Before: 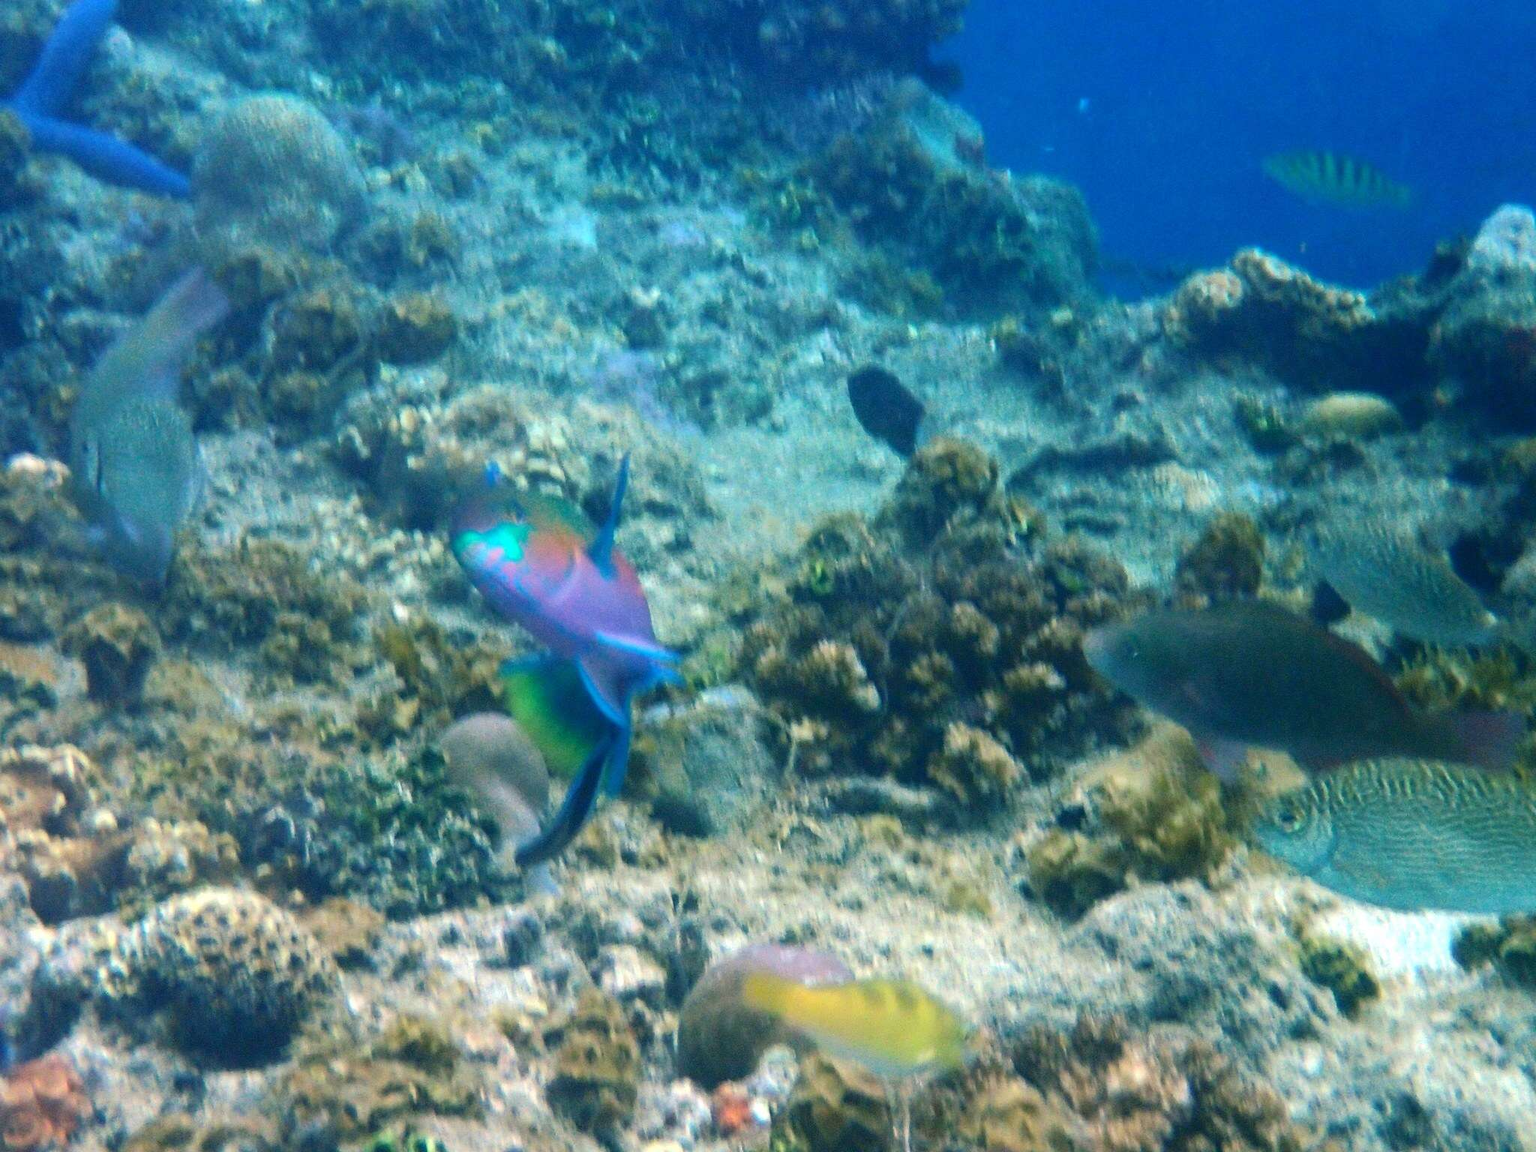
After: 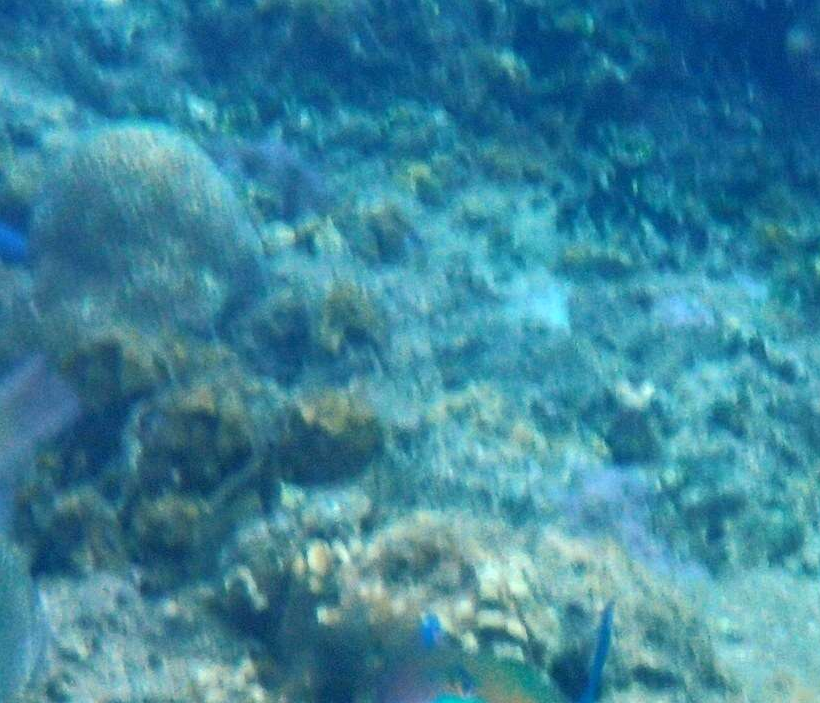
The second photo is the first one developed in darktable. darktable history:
crop and rotate: left 11.05%, top 0.108%, right 48.902%, bottom 54.096%
tone equalizer: on, module defaults
